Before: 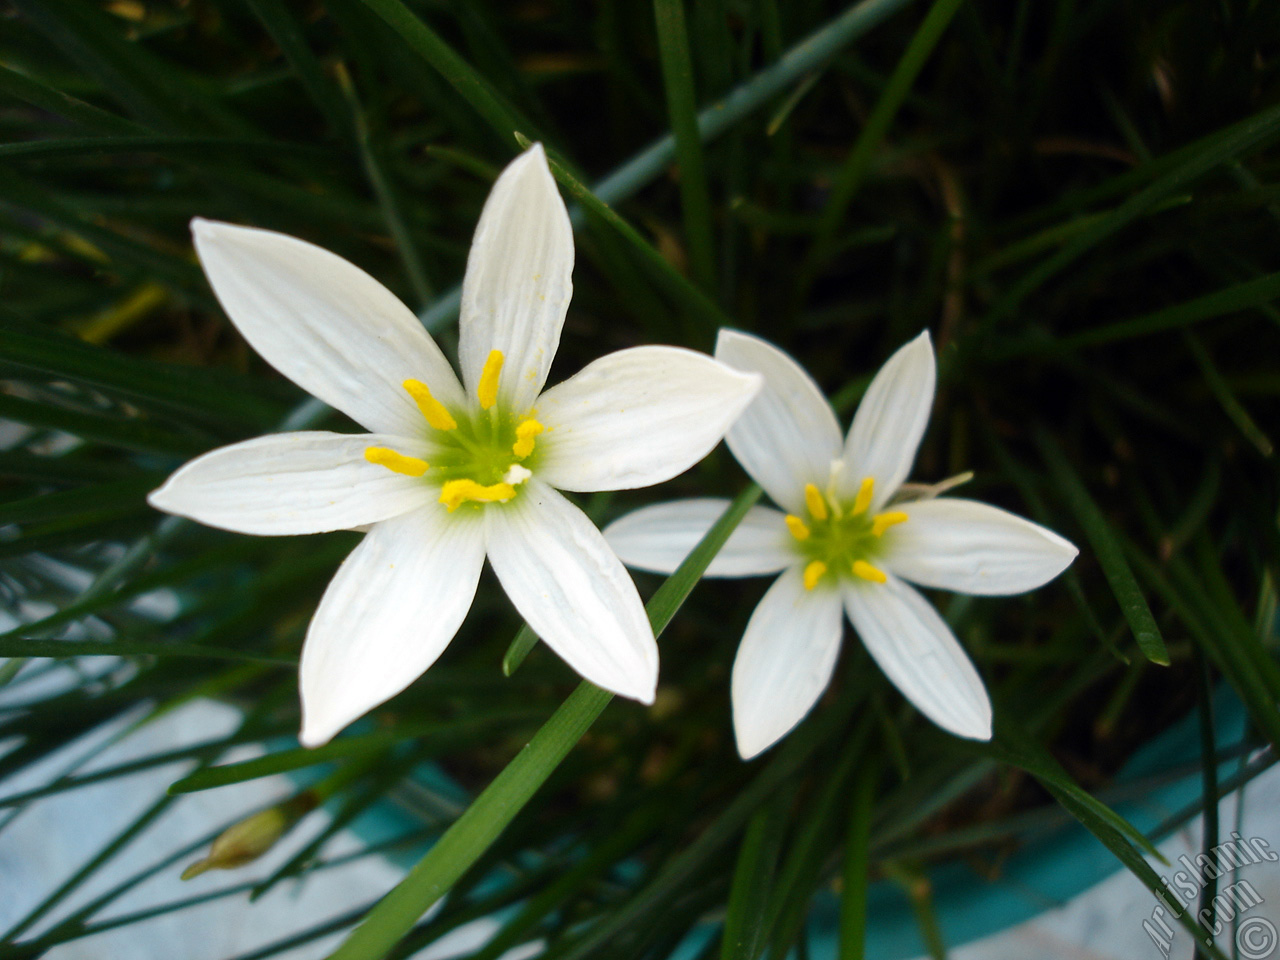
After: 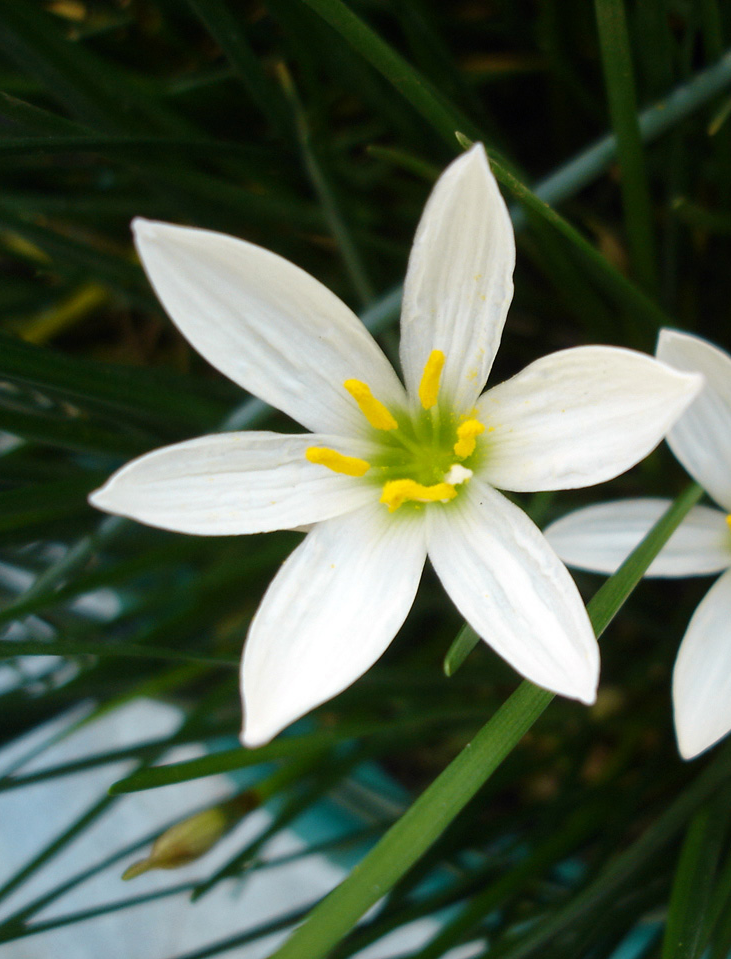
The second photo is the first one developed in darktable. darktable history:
crop: left 4.652%, right 38.166%
